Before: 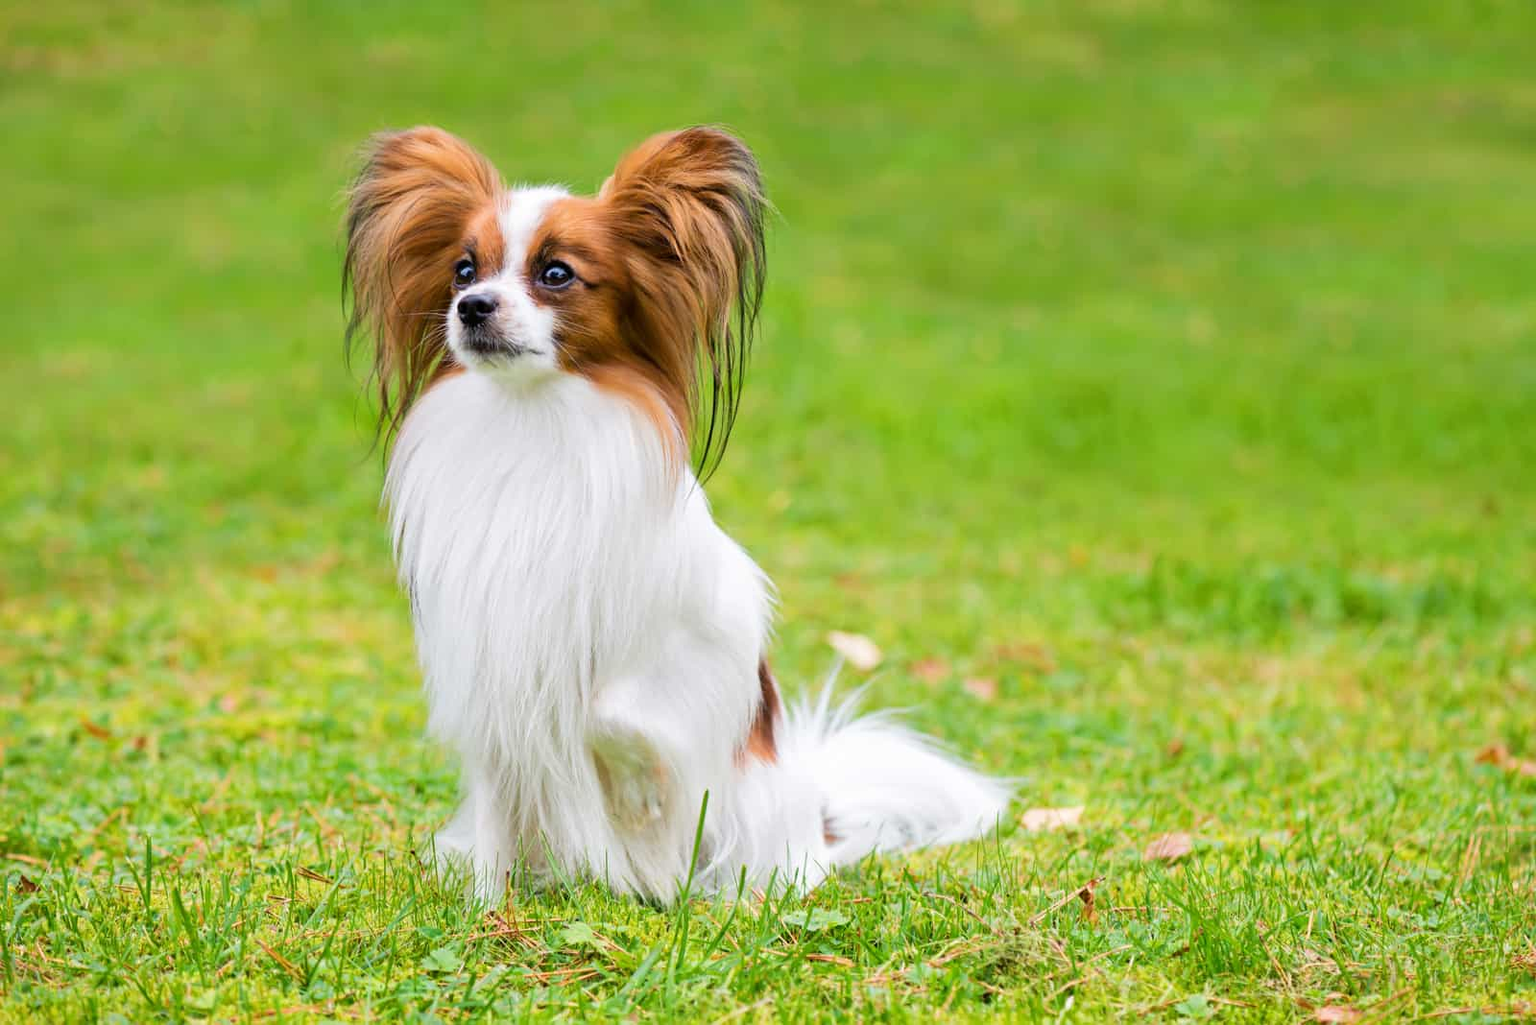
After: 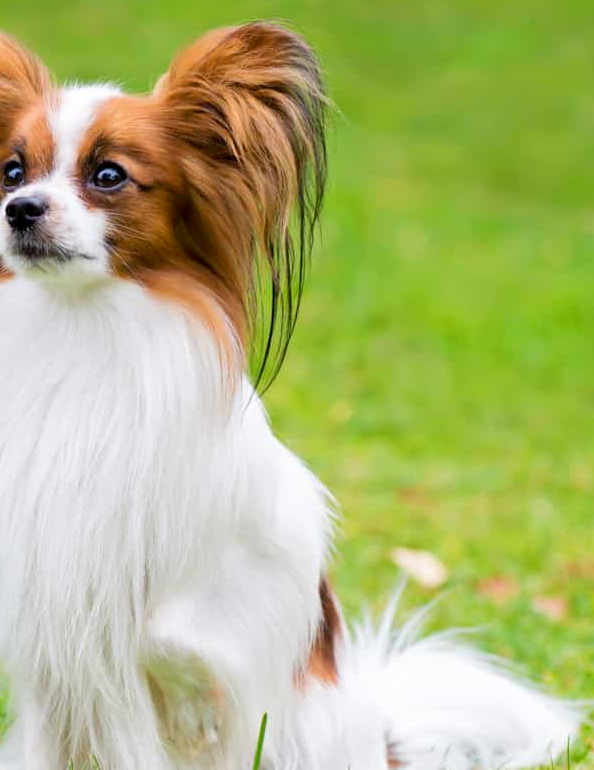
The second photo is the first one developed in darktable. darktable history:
exposure: black level correction 0.002, compensate exposure bias true, compensate highlight preservation false
crop and rotate: left 29.507%, top 10.37%, right 33.346%, bottom 17.488%
